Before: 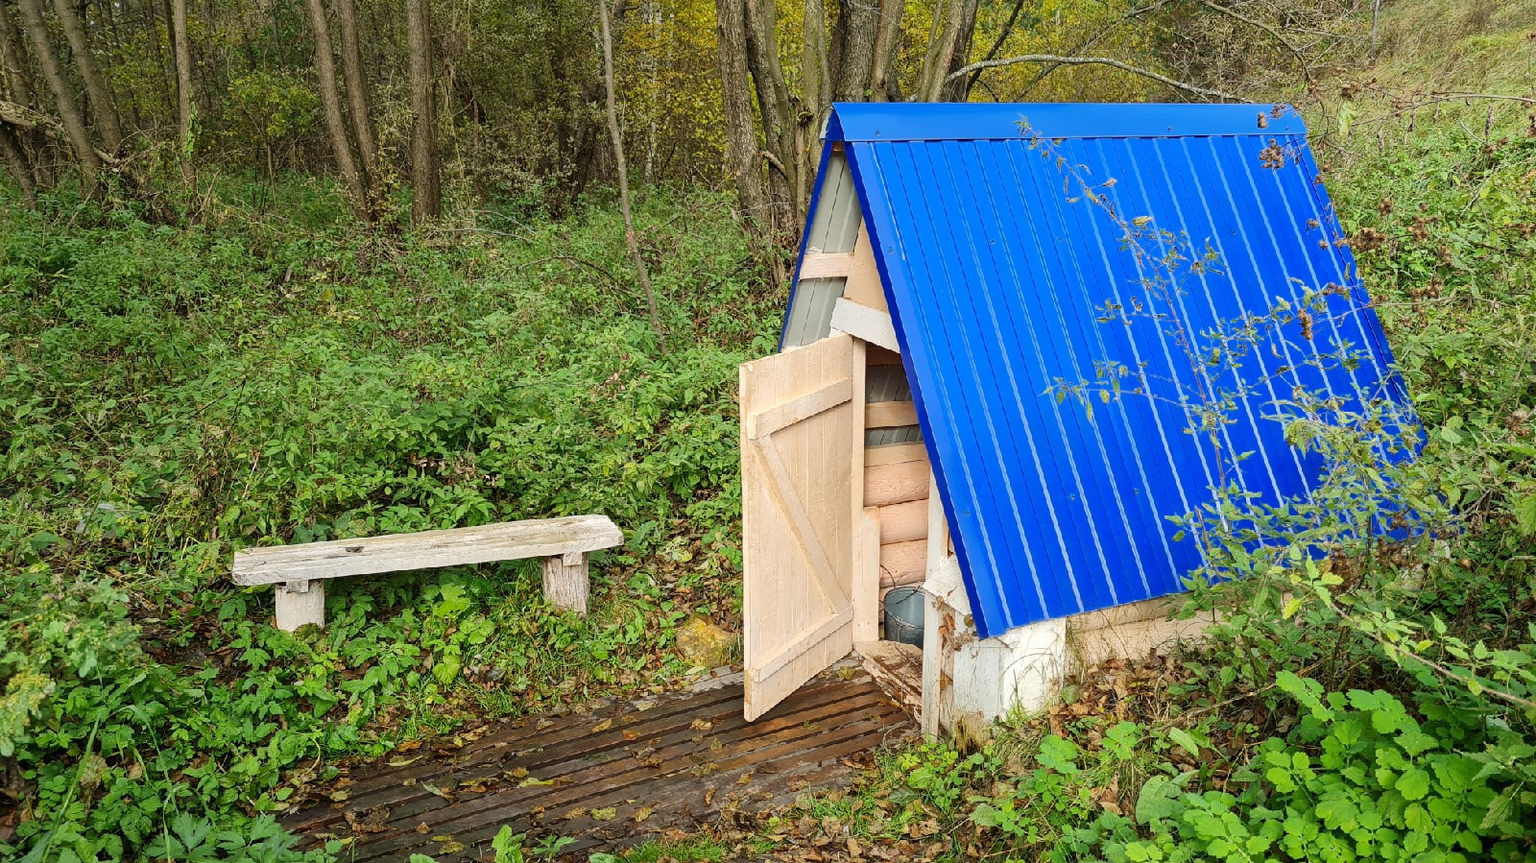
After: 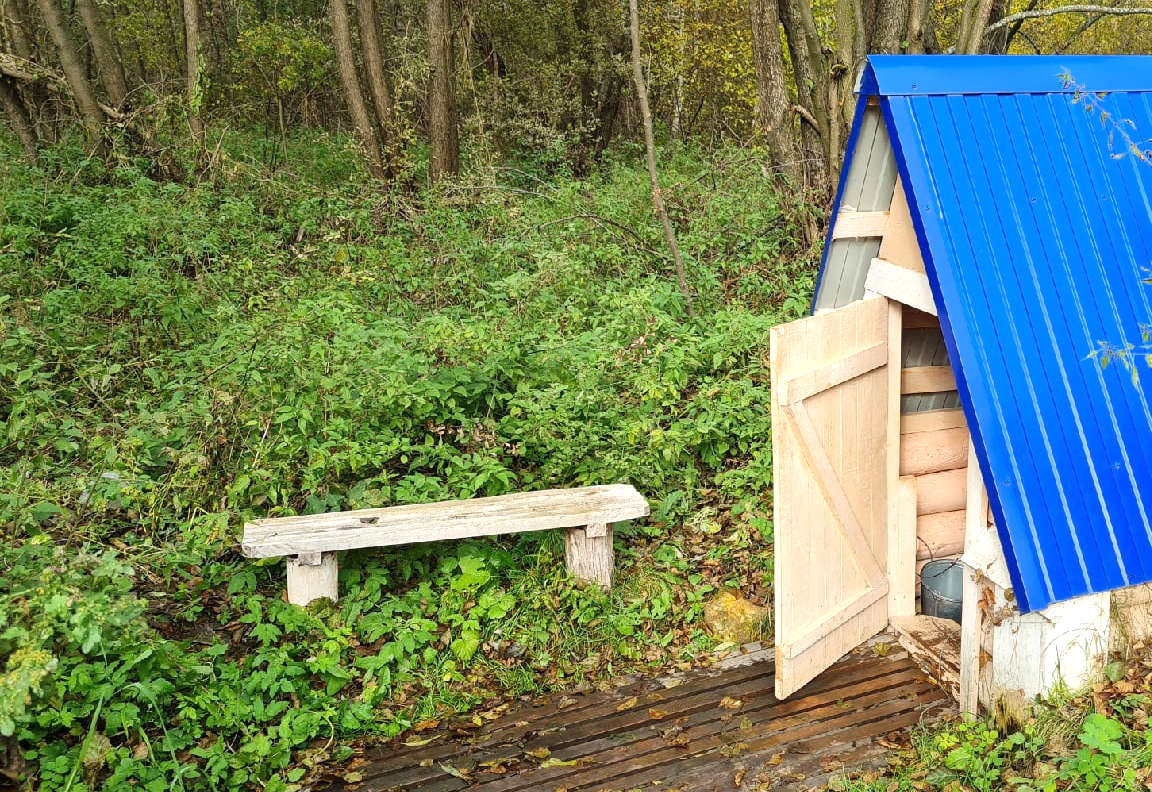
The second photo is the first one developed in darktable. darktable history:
exposure: exposure 0.376 EV, compensate highlight preservation false
crop: top 5.803%, right 27.864%, bottom 5.804%
